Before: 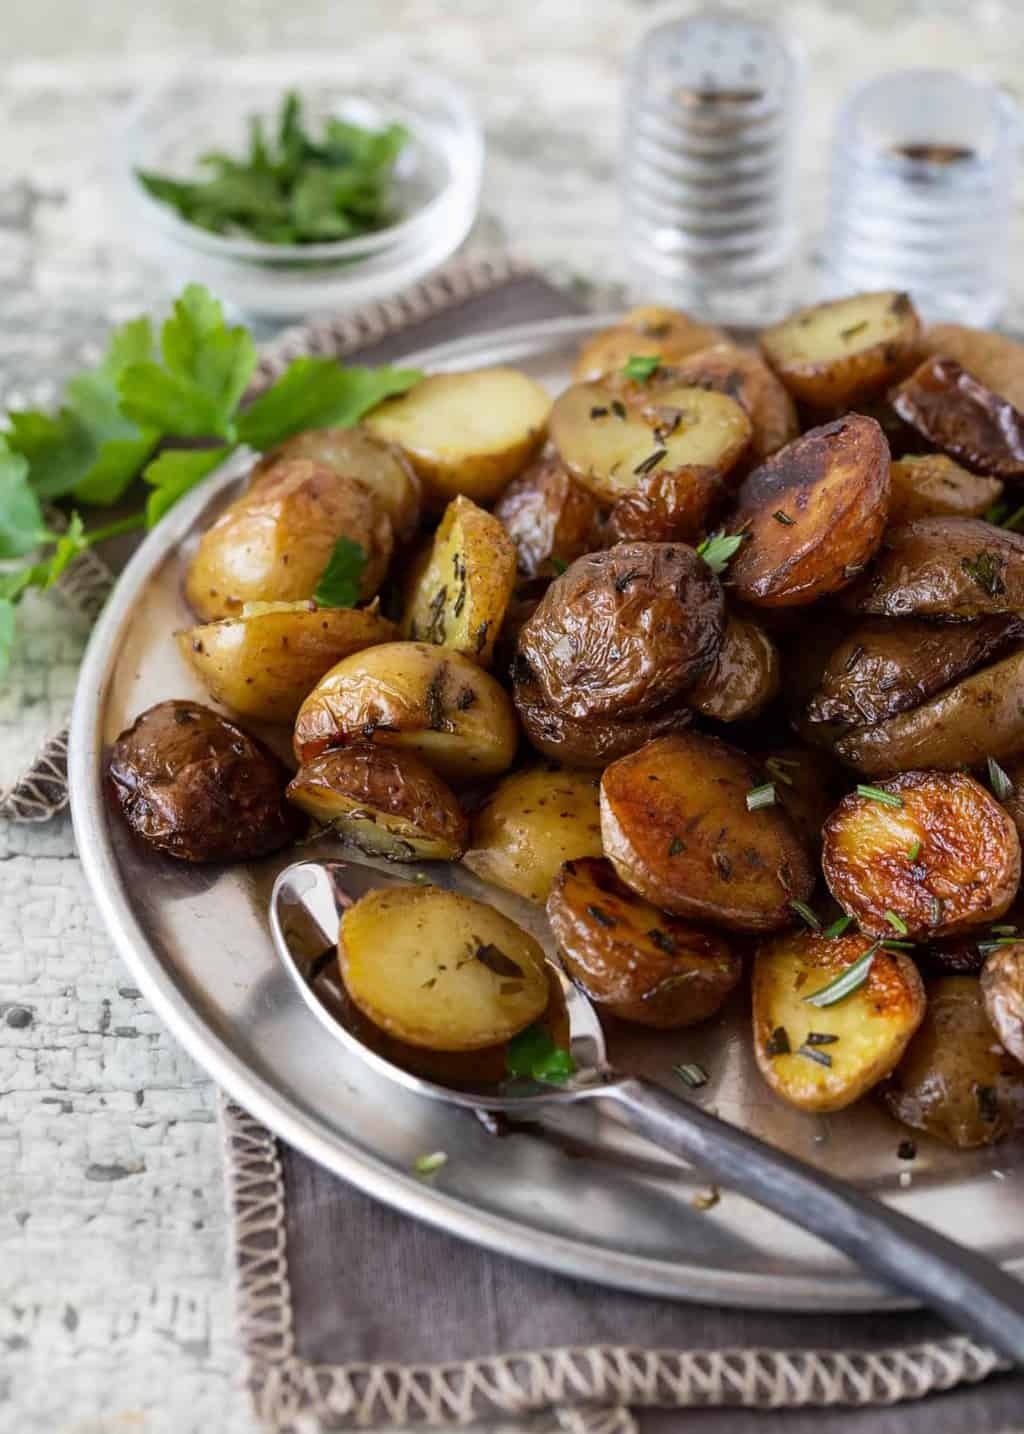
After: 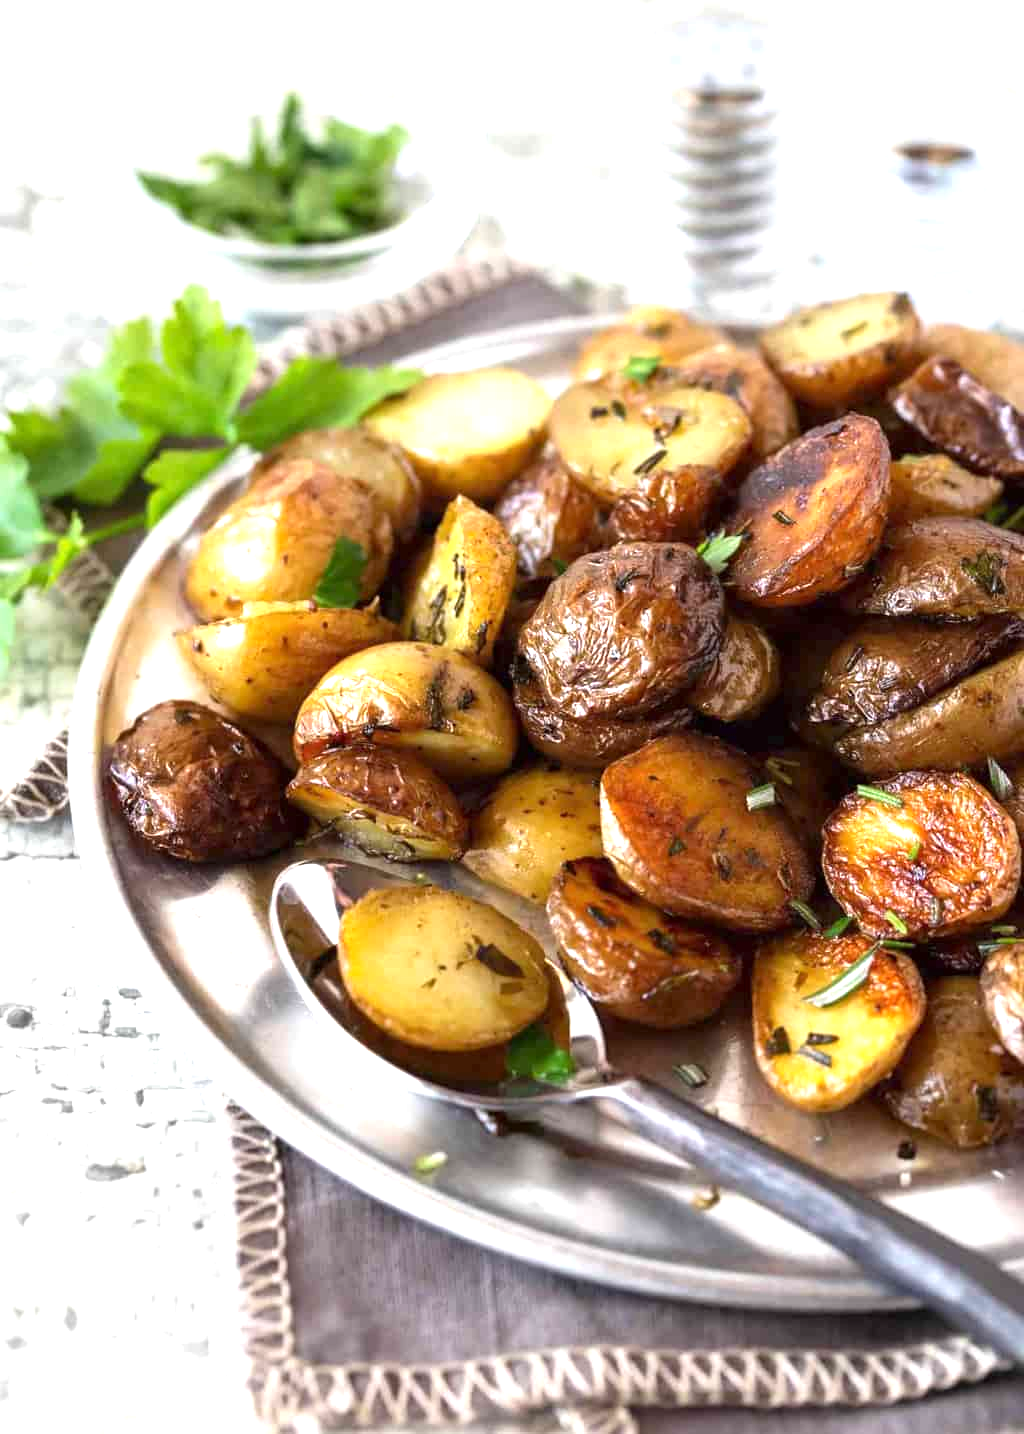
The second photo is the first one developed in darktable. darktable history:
exposure: exposure 1.091 EV, compensate highlight preservation false
